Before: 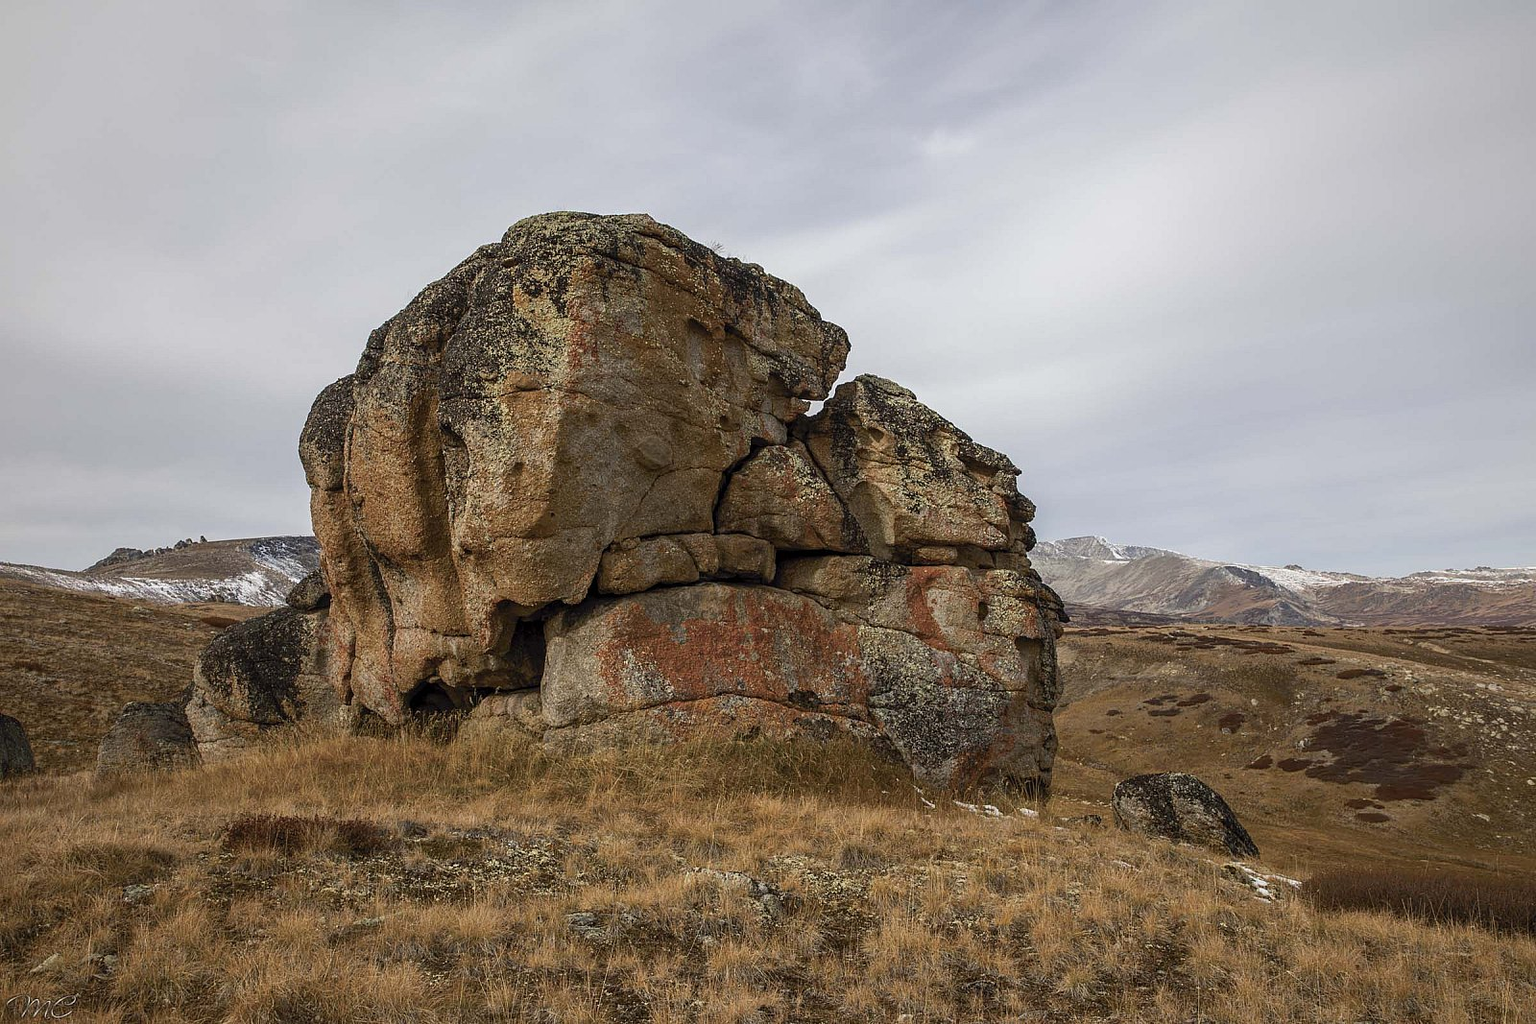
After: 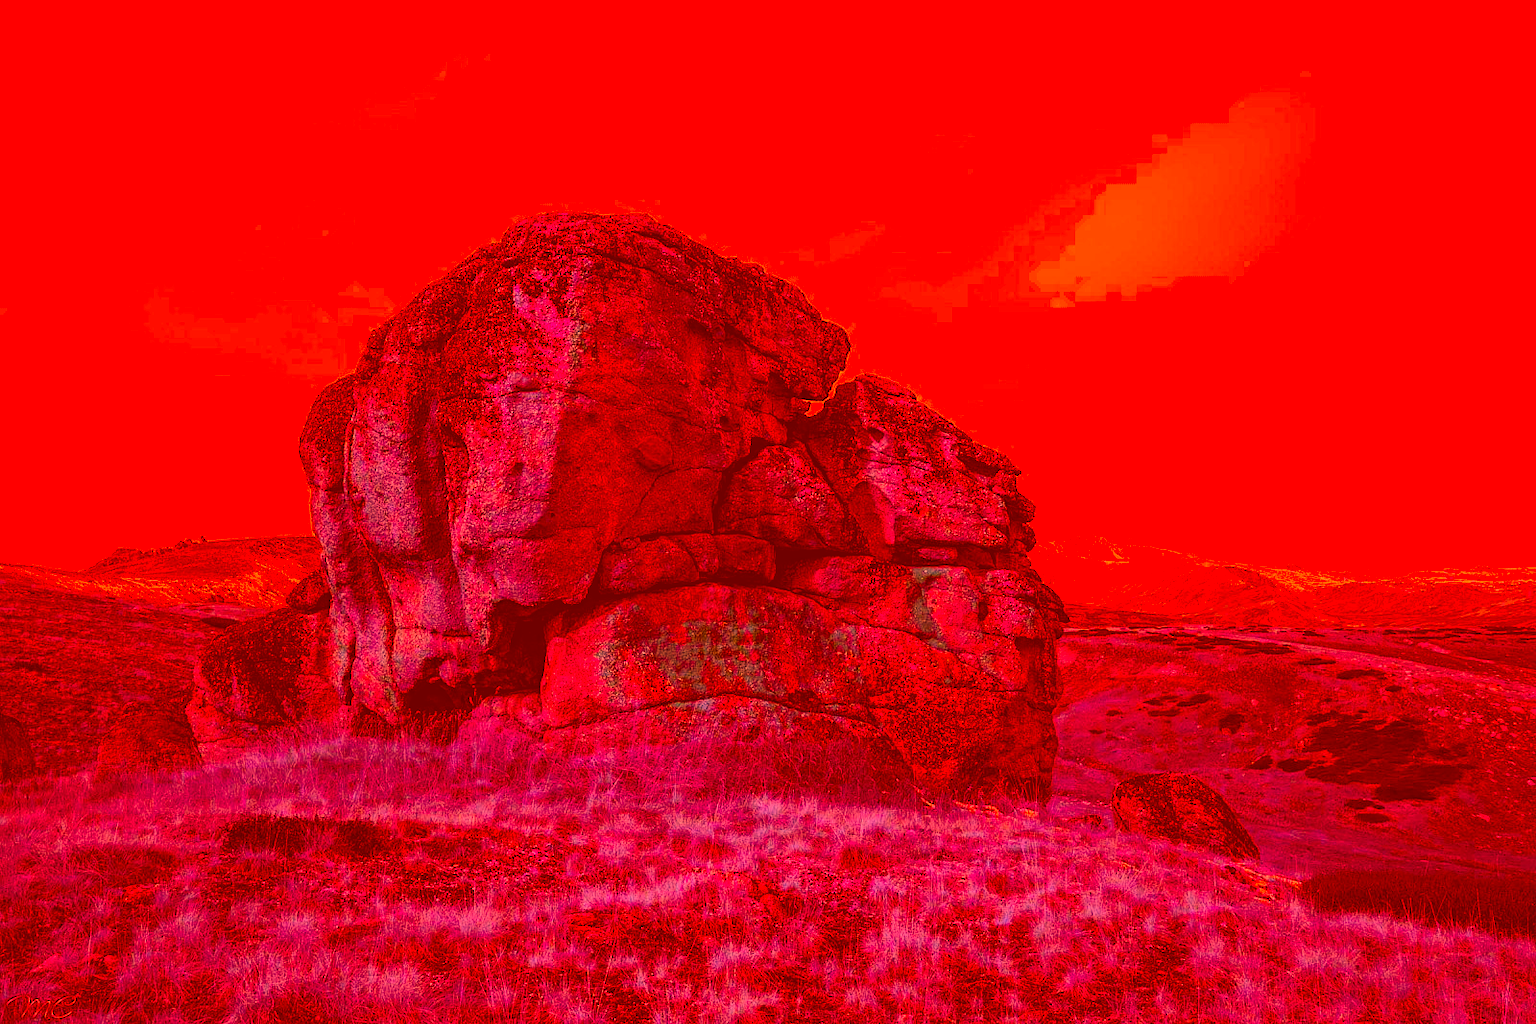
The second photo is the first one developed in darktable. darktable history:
tone equalizer: on, module defaults
color correction: highlights a* -39.12, highlights b* -39.84, shadows a* -39.86, shadows b* -39.94, saturation -2.96
